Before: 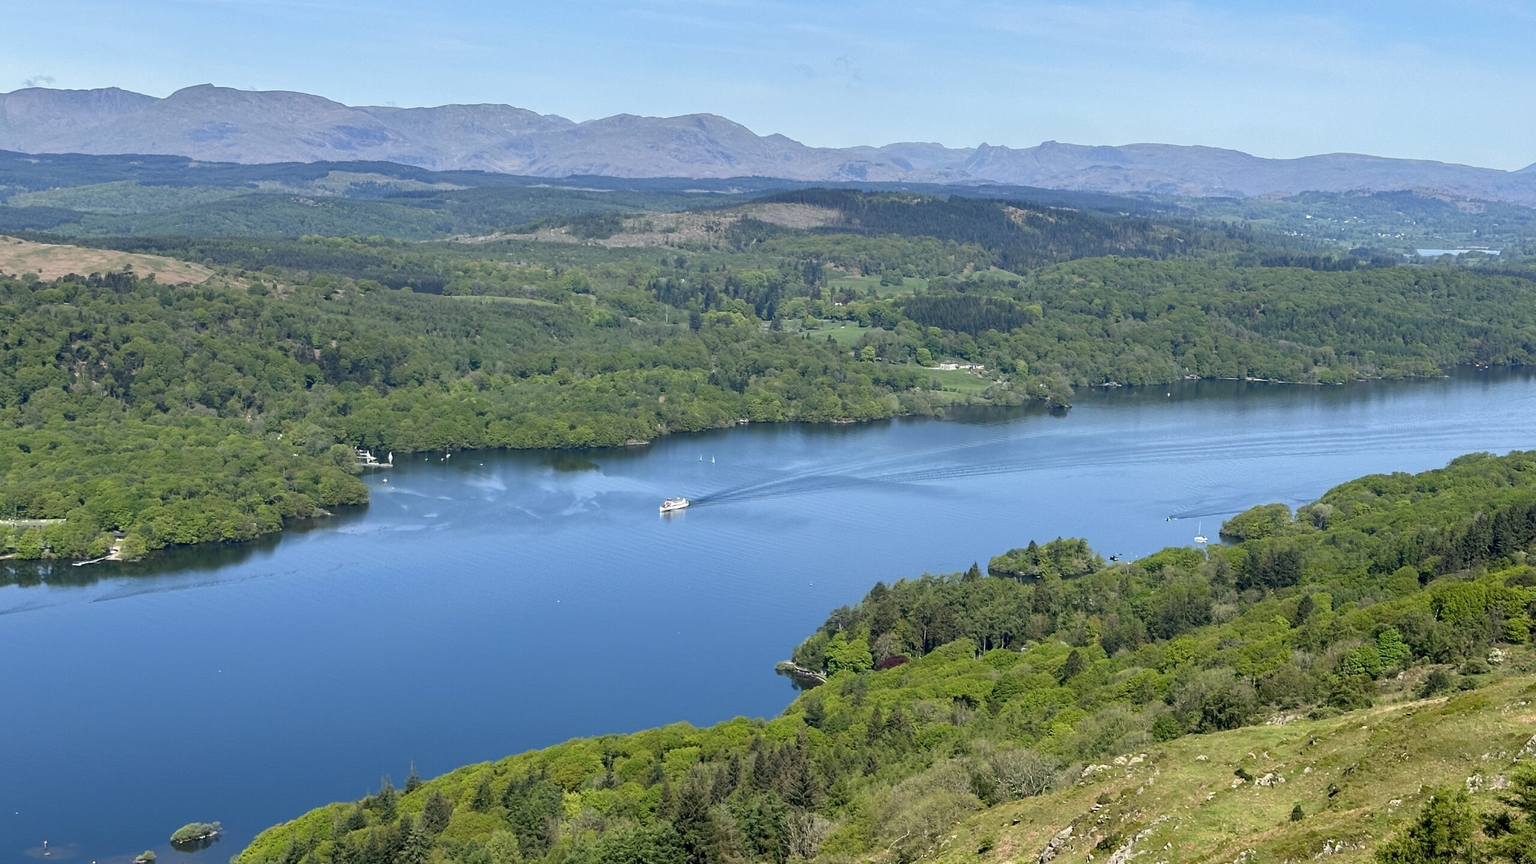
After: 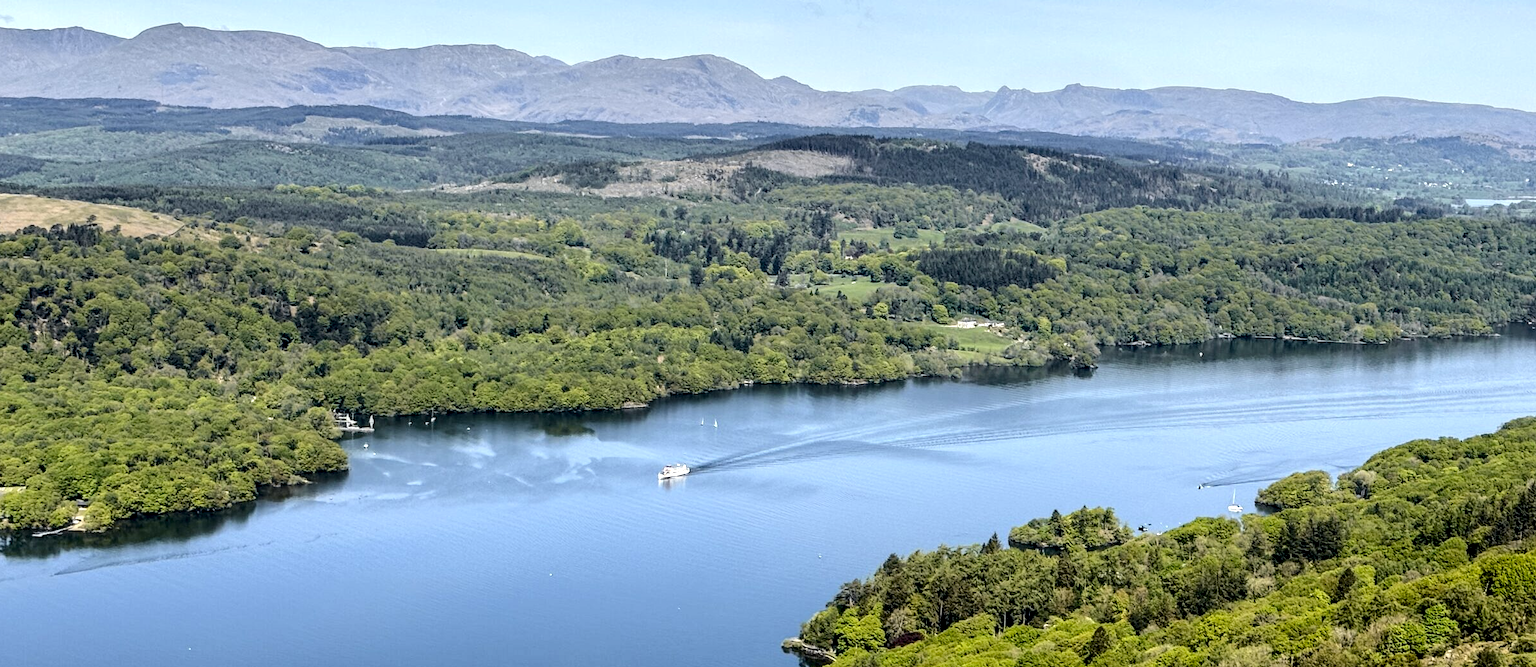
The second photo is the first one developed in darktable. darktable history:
local contrast: highlights 20%, shadows 70%, detail 170%
crop: left 2.737%, top 7.287%, right 3.421%, bottom 20.179%
levels: levels [0, 0.499, 1]
tone curve: curves: ch0 [(0, 0) (0.239, 0.248) (0.508, 0.606) (0.828, 0.878) (1, 1)]; ch1 [(0, 0) (0.401, 0.42) (0.45, 0.464) (0.492, 0.498) (0.511, 0.507) (0.561, 0.549) (0.688, 0.726) (1, 1)]; ch2 [(0, 0) (0.411, 0.433) (0.5, 0.504) (0.545, 0.574) (1, 1)], color space Lab, independent channels, preserve colors none
